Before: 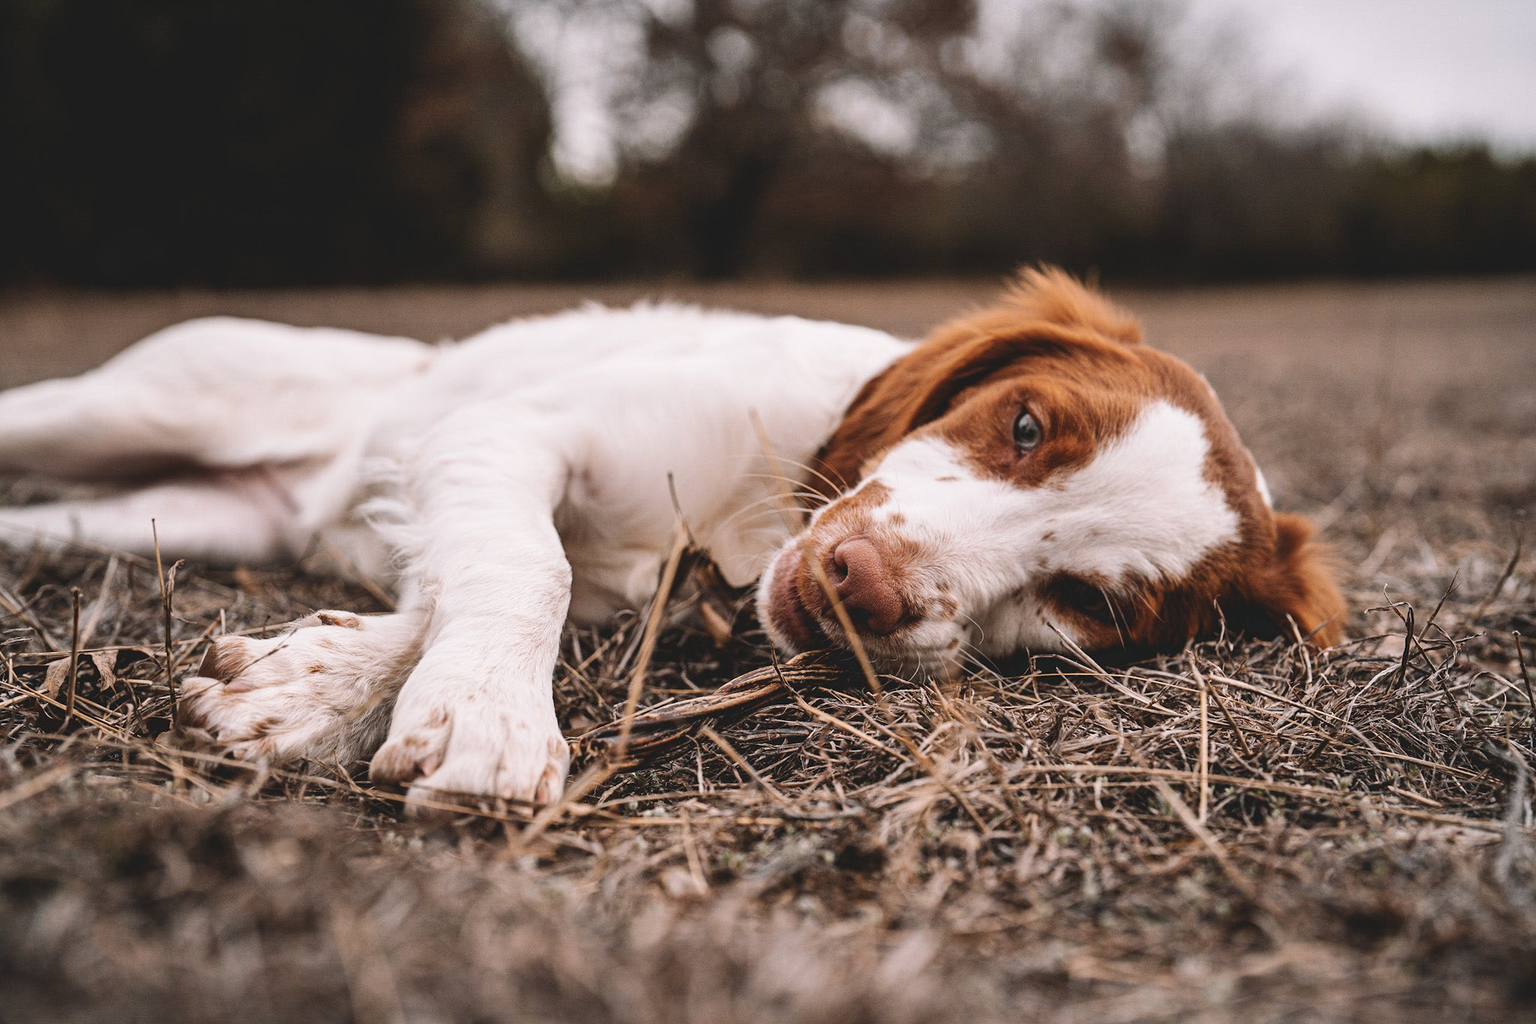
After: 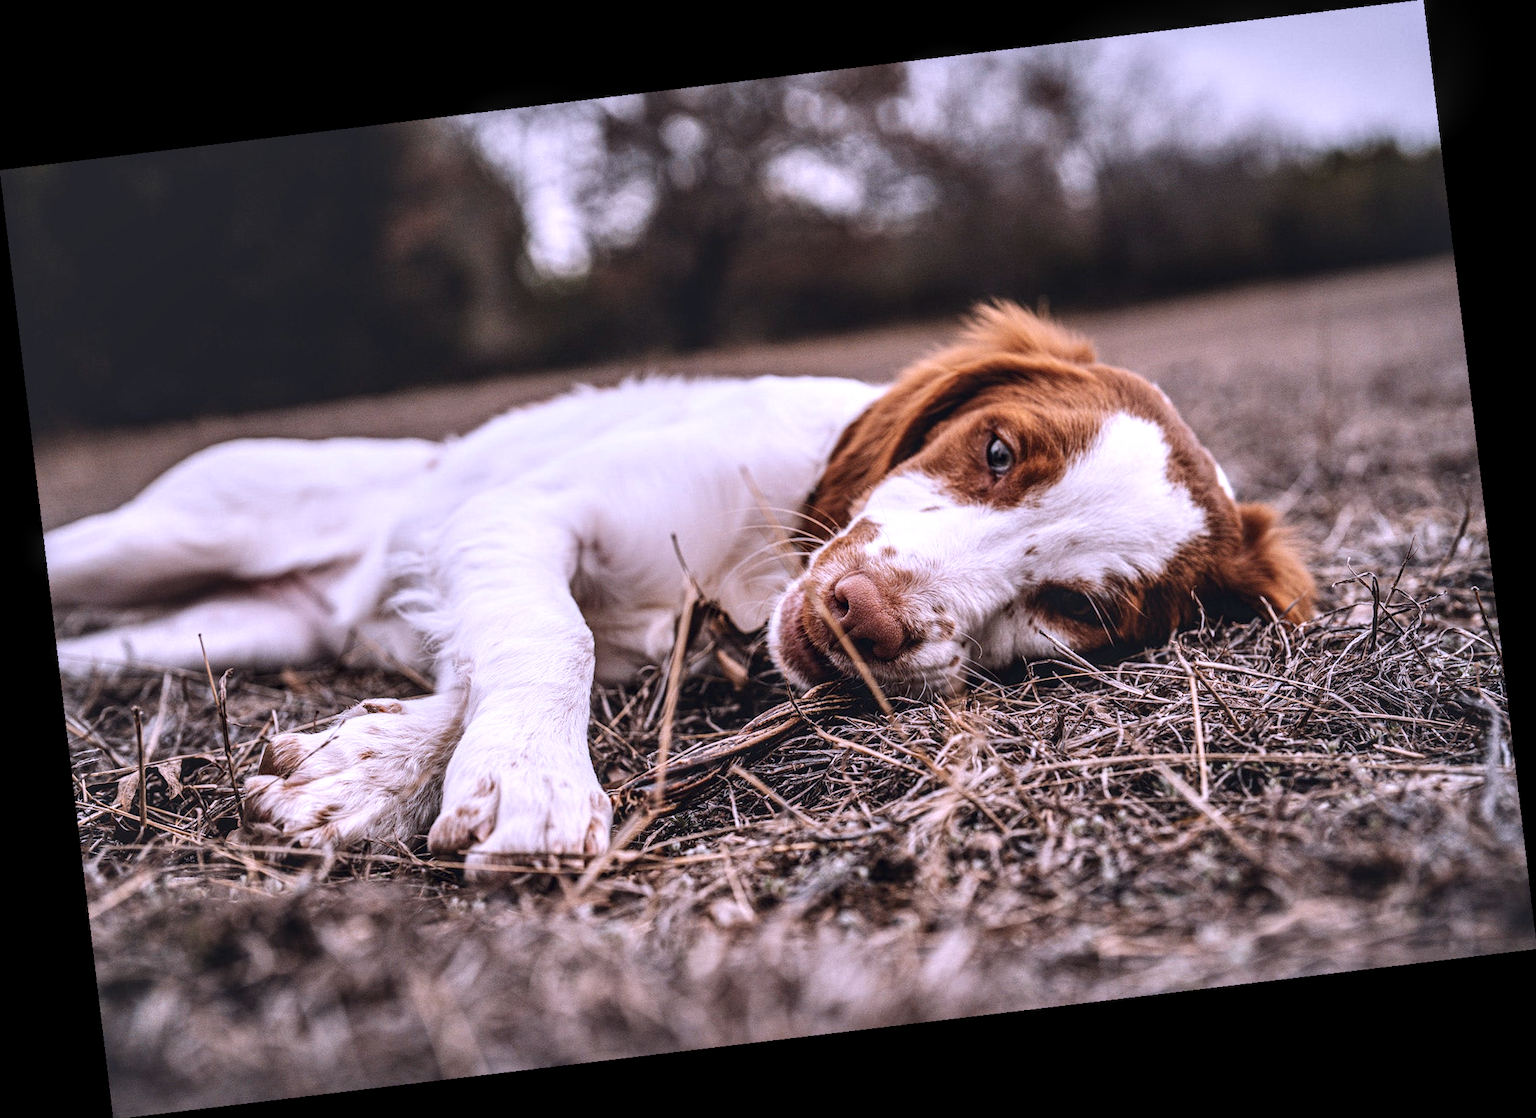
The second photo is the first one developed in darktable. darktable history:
local contrast: detail 150%
rotate and perspective: rotation -6.83°, automatic cropping off
color calibration: output R [1.063, -0.012, -0.003, 0], output B [-0.079, 0.047, 1, 0], illuminant custom, x 0.389, y 0.387, temperature 3838.64 K
